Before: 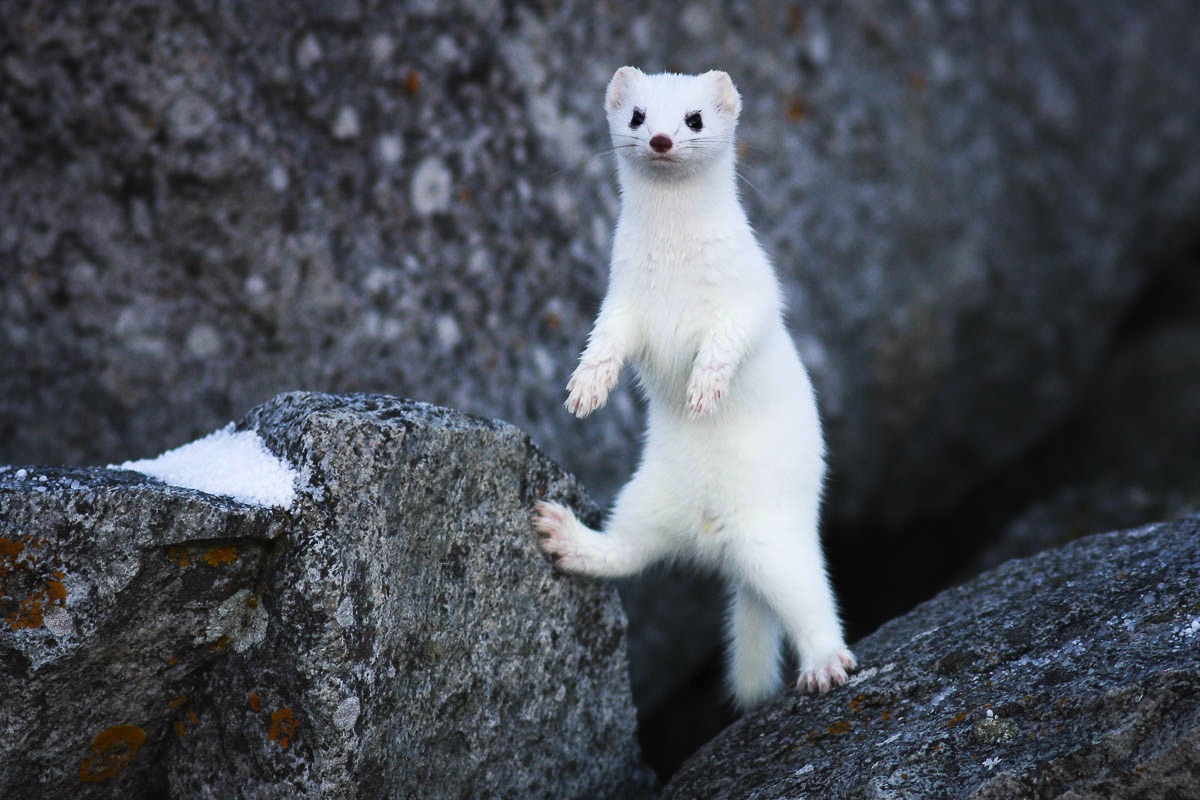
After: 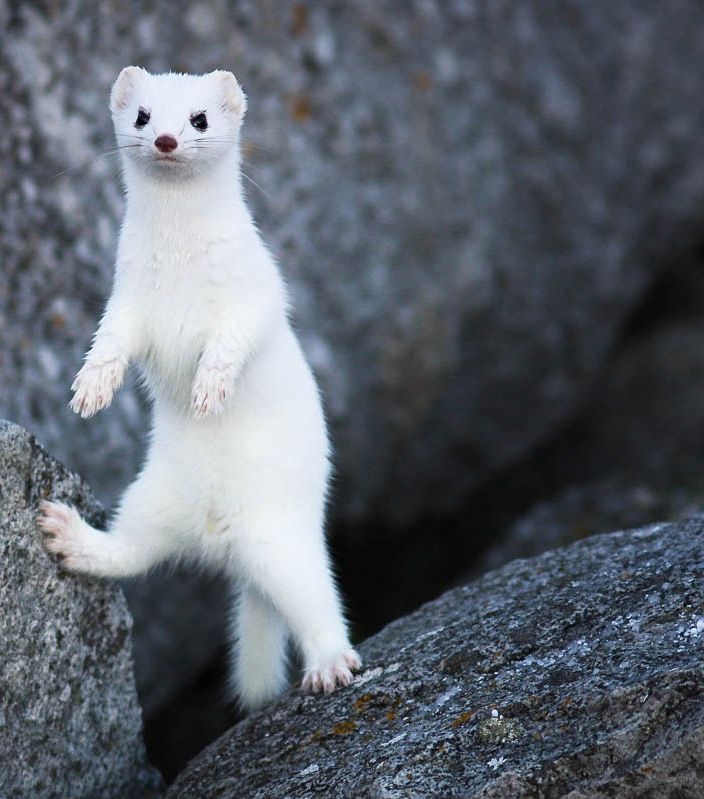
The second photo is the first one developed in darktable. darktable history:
exposure: compensate highlight preservation false
sharpen: amount 0.207
crop: left 41.281%
